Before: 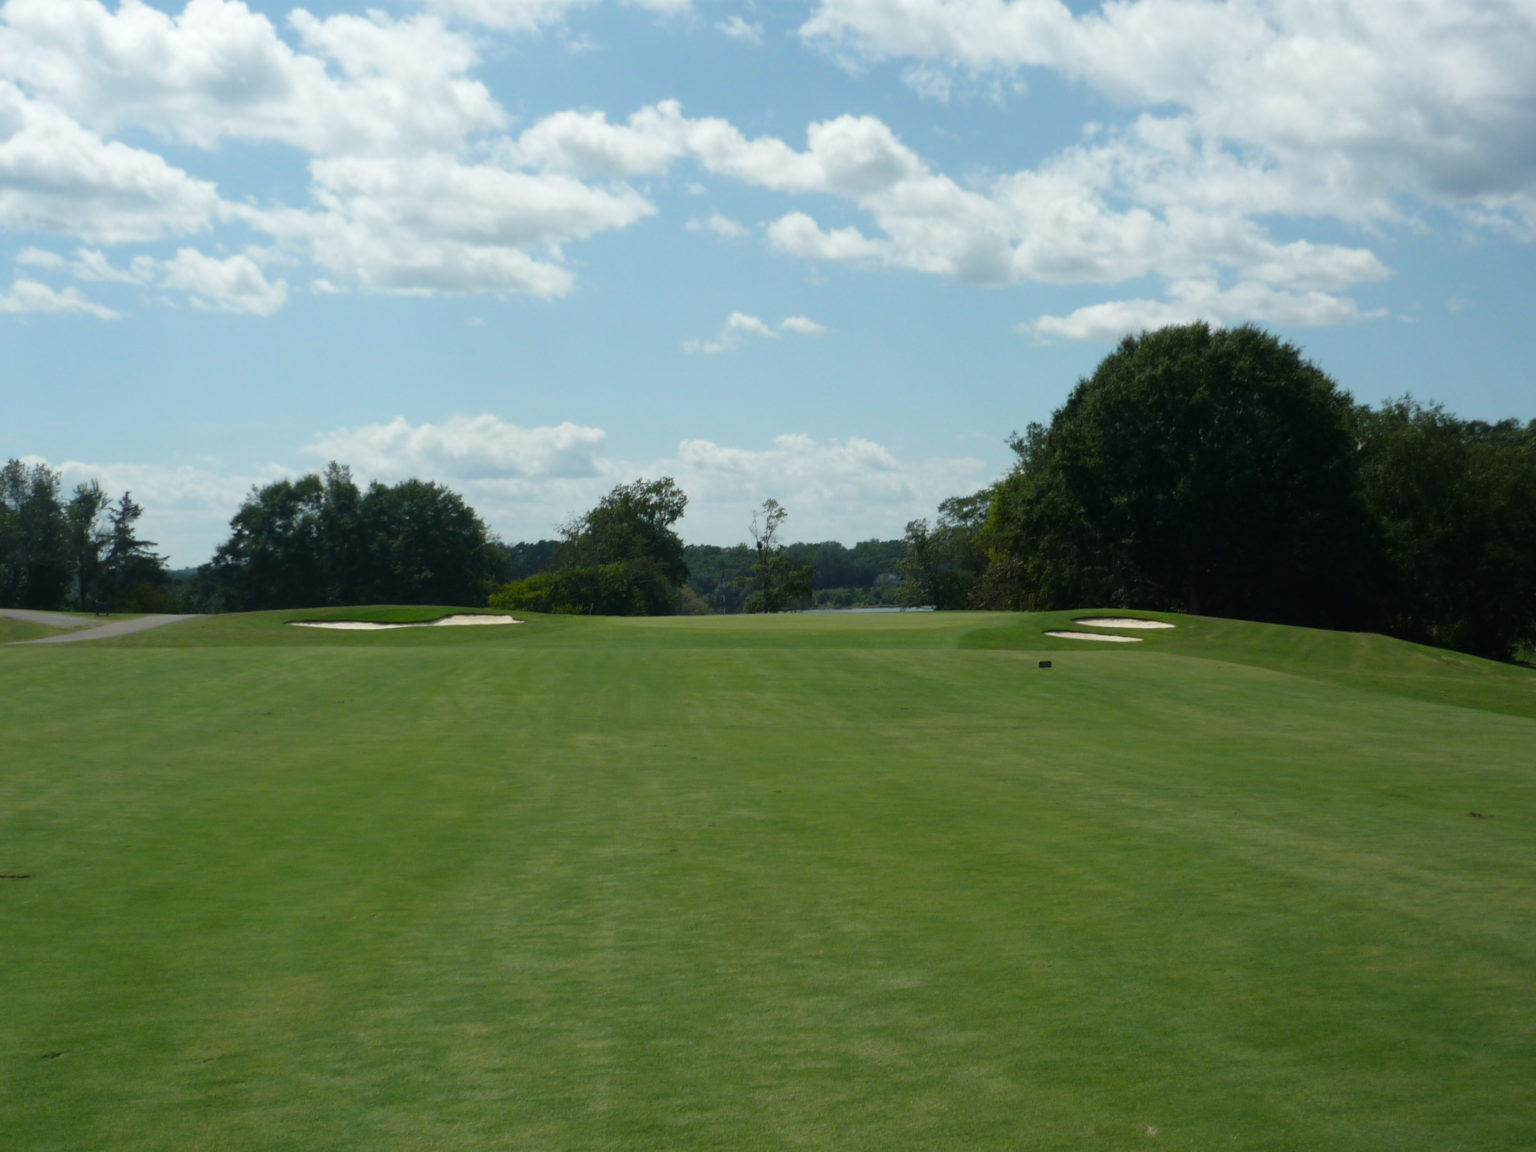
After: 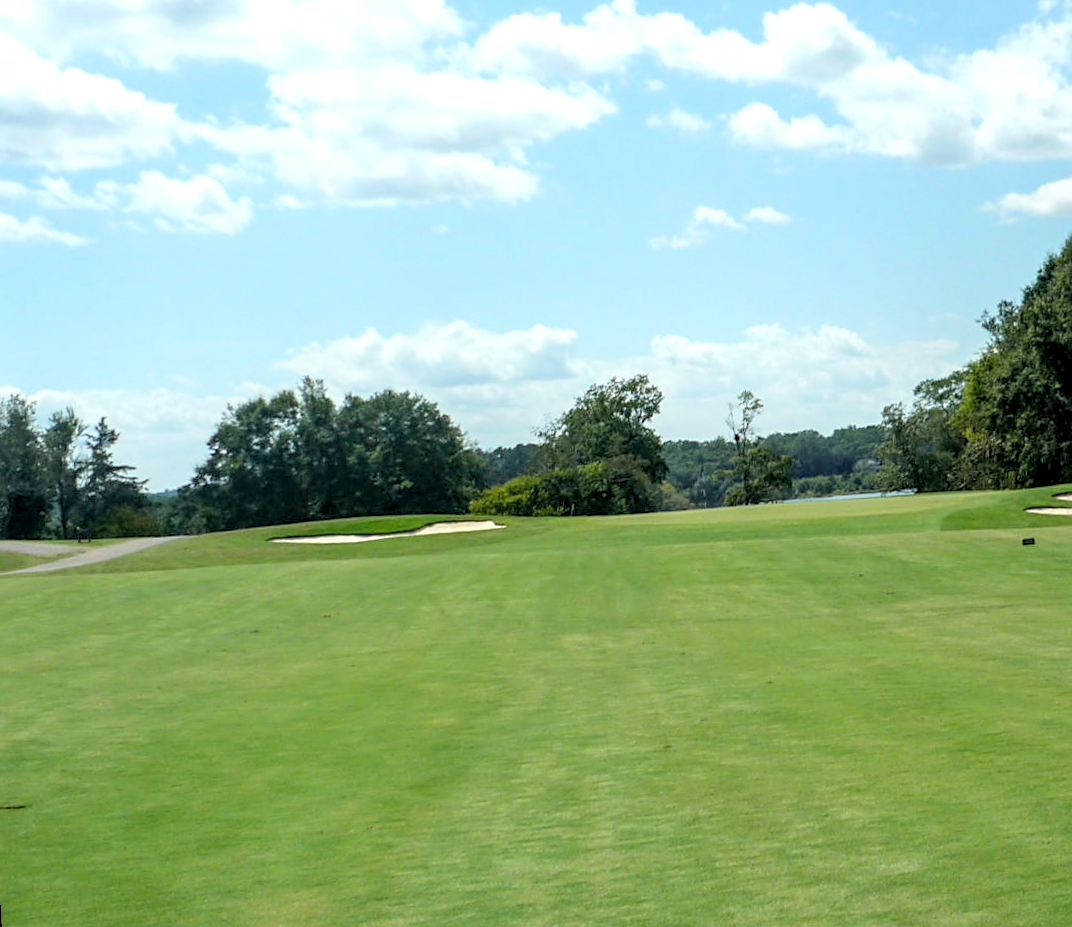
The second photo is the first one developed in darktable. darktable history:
exposure: black level correction 0.005, exposure 0.417 EV, compensate highlight preservation false
contrast brightness saturation: contrast 0.1, brightness 0.3, saturation 0.14
crop: top 5.803%, right 27.864%, bottom 5.804%
sharpen: on, module defaults
rotate and perspective: rotation -3°, crop left 0.031, crop right 0.968, crop top 0.07, crop bottom 0.93
local contrast: highlights 25%, detail 150%
